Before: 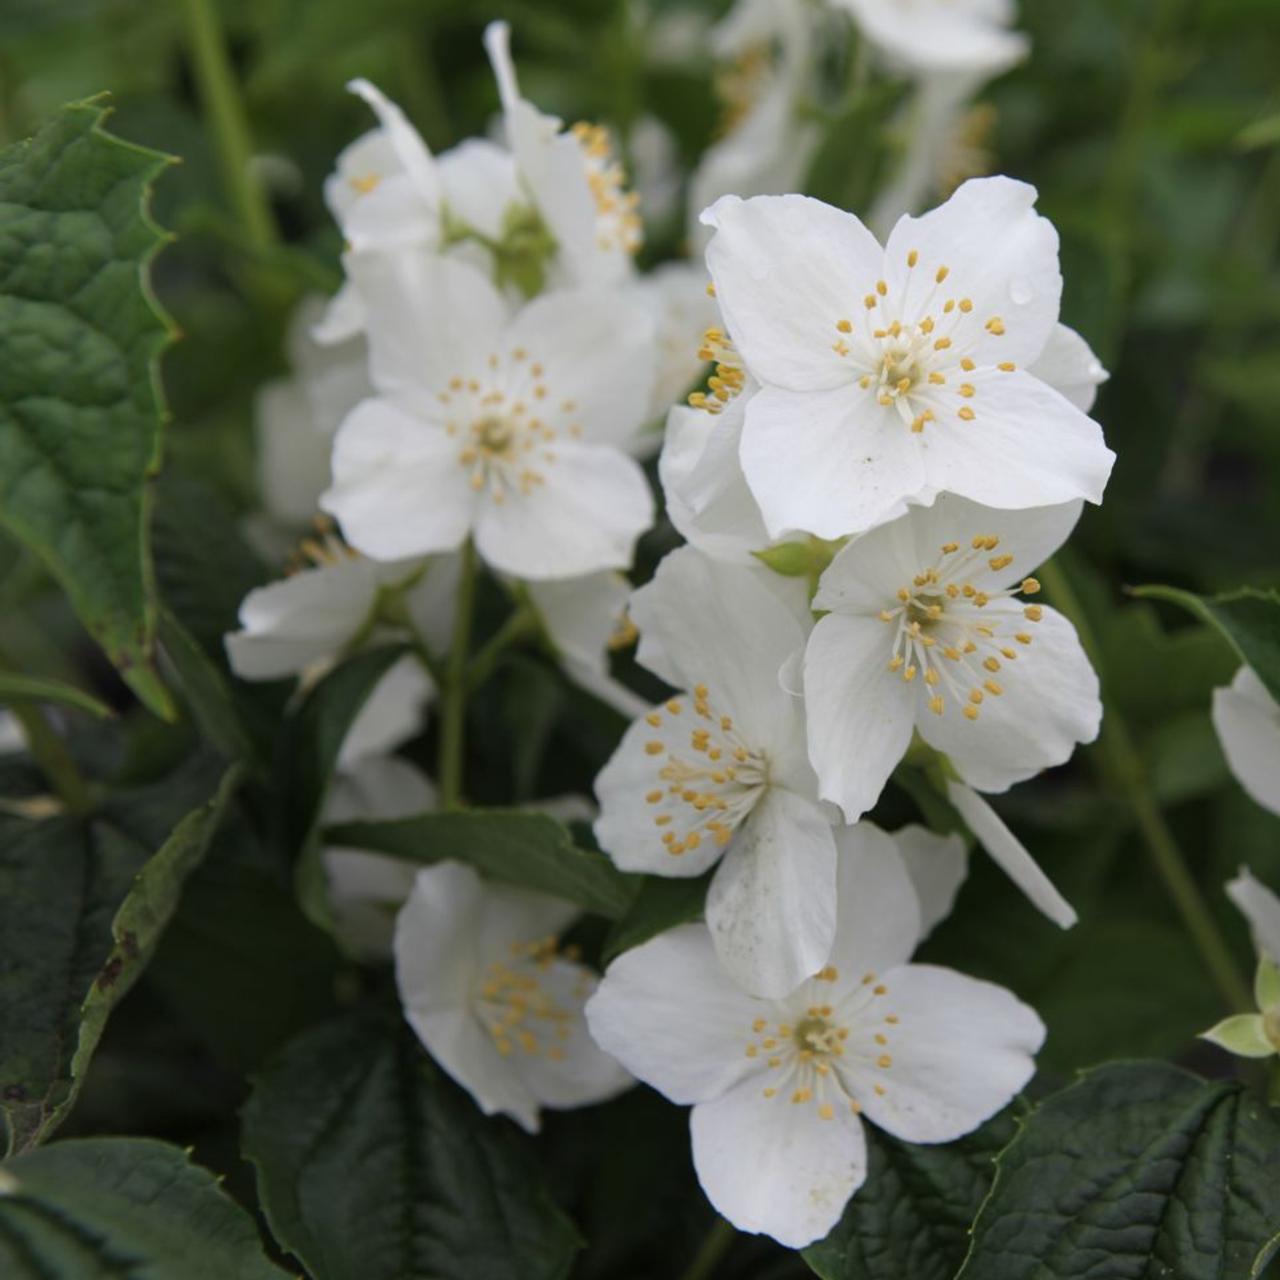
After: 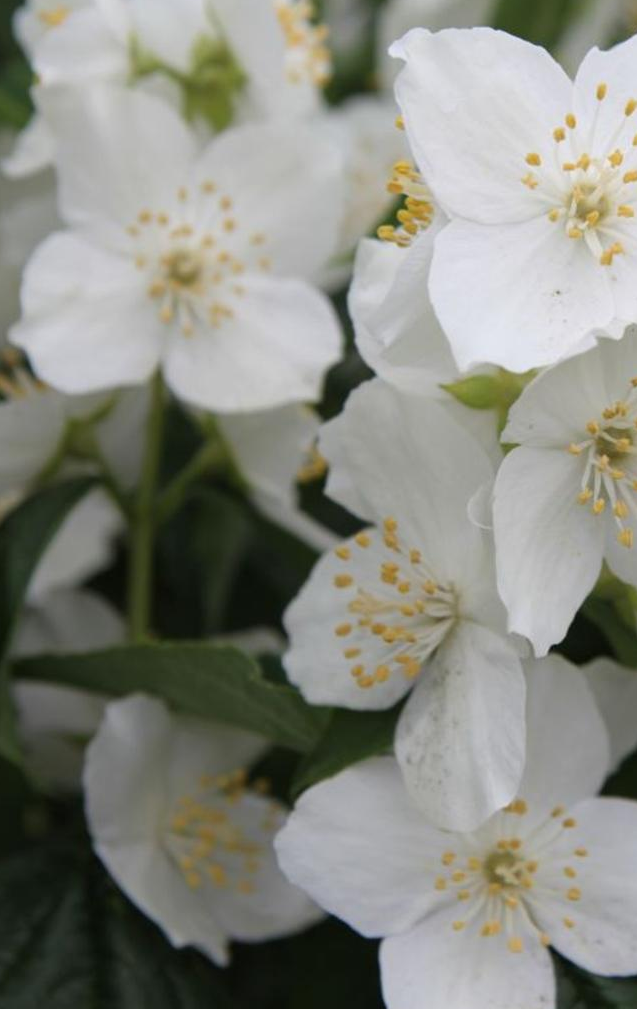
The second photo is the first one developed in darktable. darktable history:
crop and rotate: angle 0.02°, left 24.289%, top 13.056%, right 25.861%, bottom 8.012%
